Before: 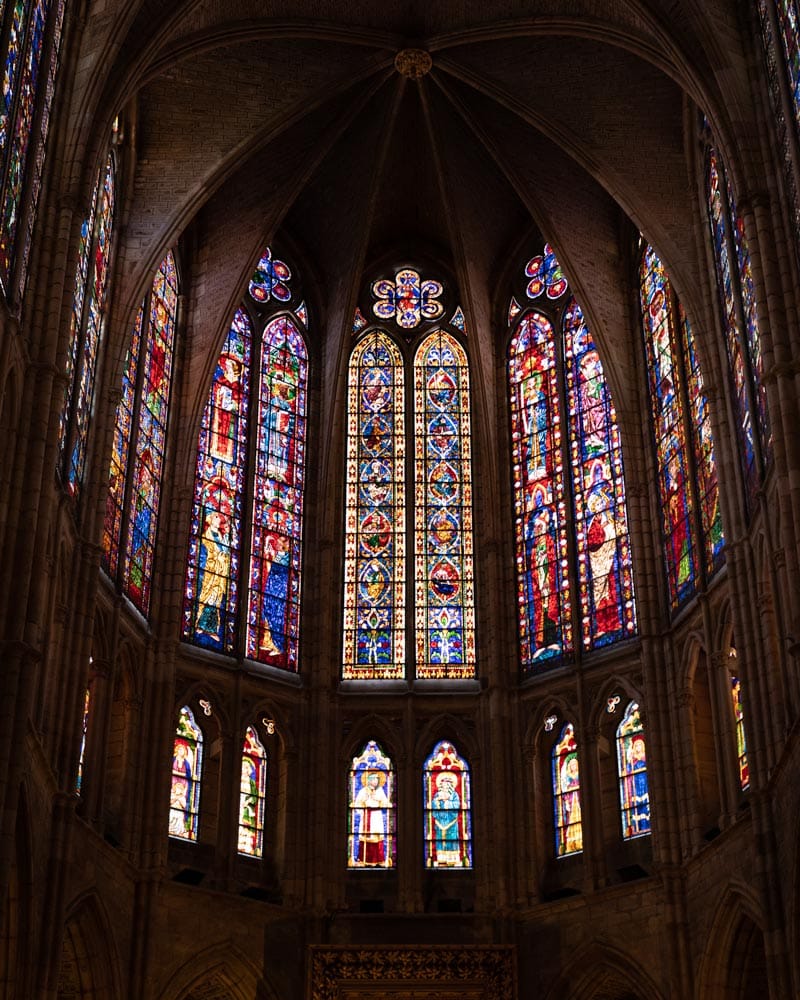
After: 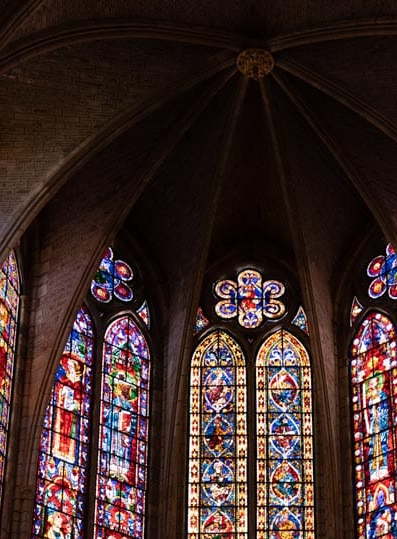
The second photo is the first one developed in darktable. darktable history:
crop: left 19.785%, right 30.49%, bottom 46.056%
